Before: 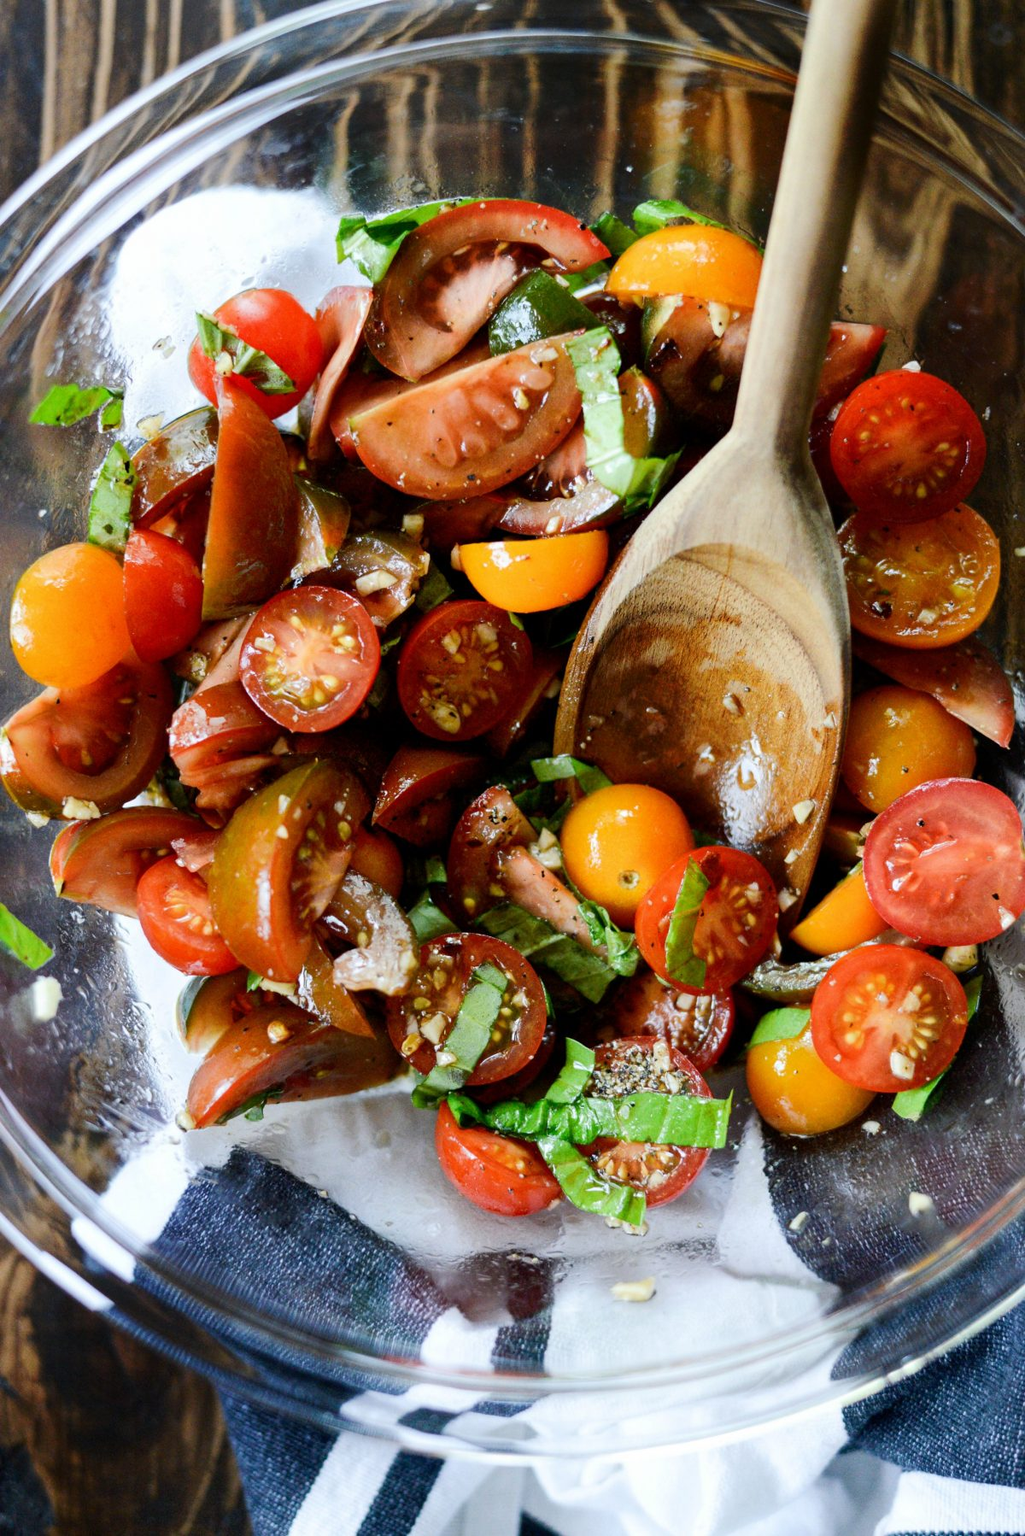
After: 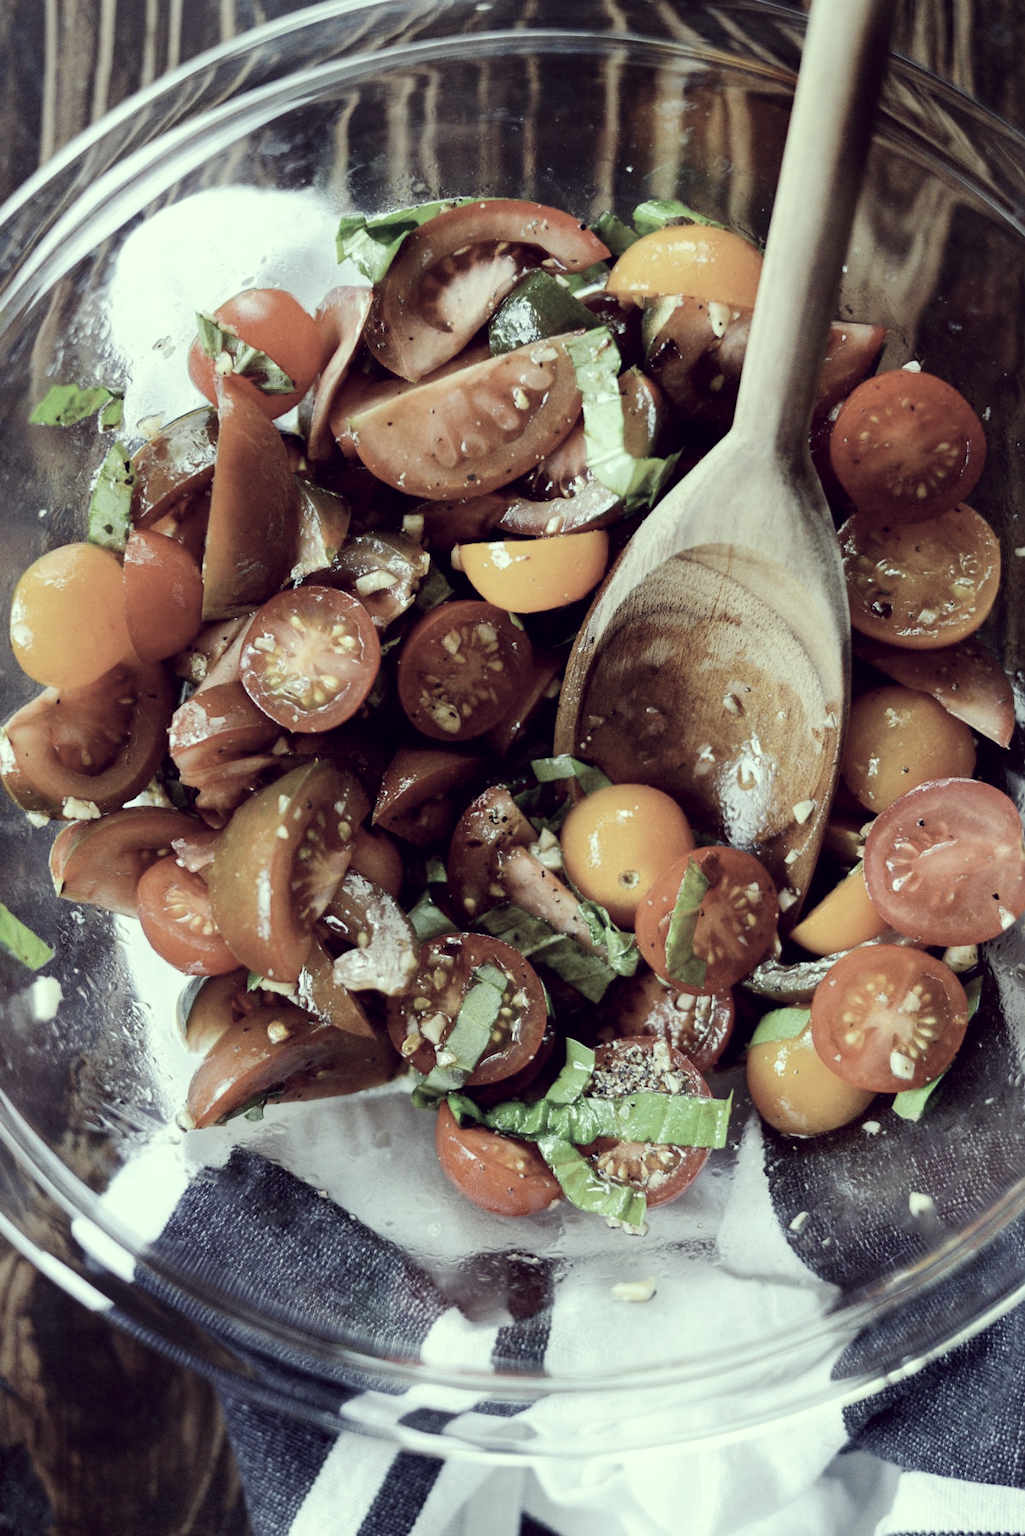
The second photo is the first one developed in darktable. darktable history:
color correction: highlights a* -20.84, highlights b* 20.35, shadows a* 19.64, shadows b* -20.95, saturation 0.399
exposure: black level correction 0.001, compensate highlight preservation false
